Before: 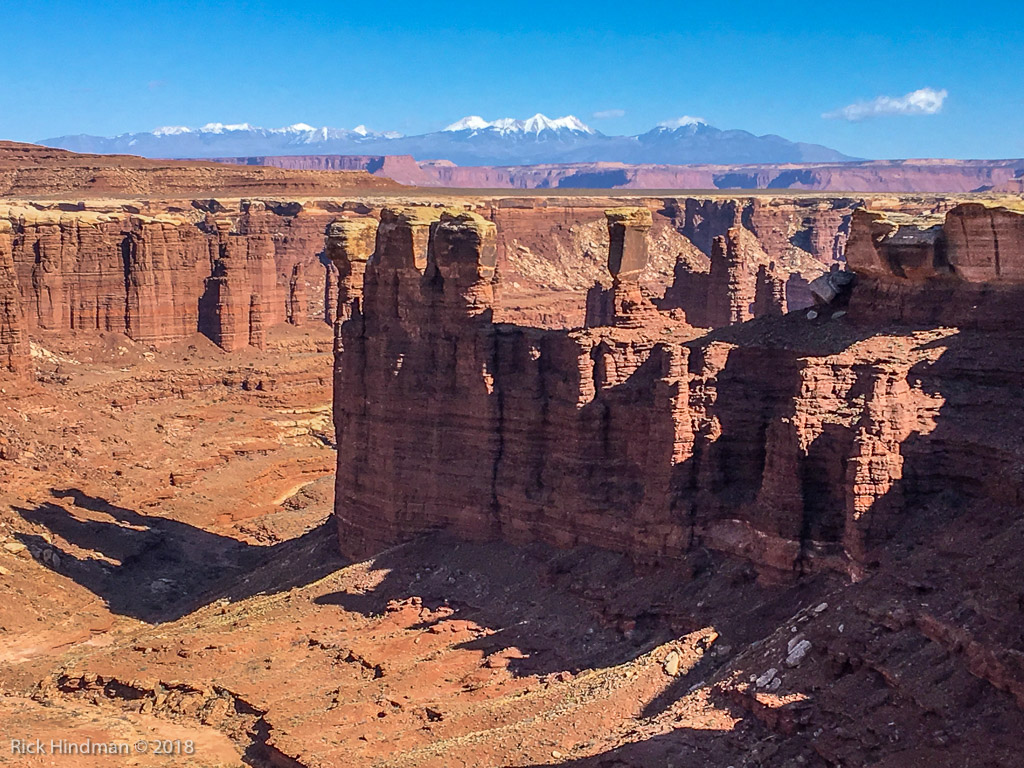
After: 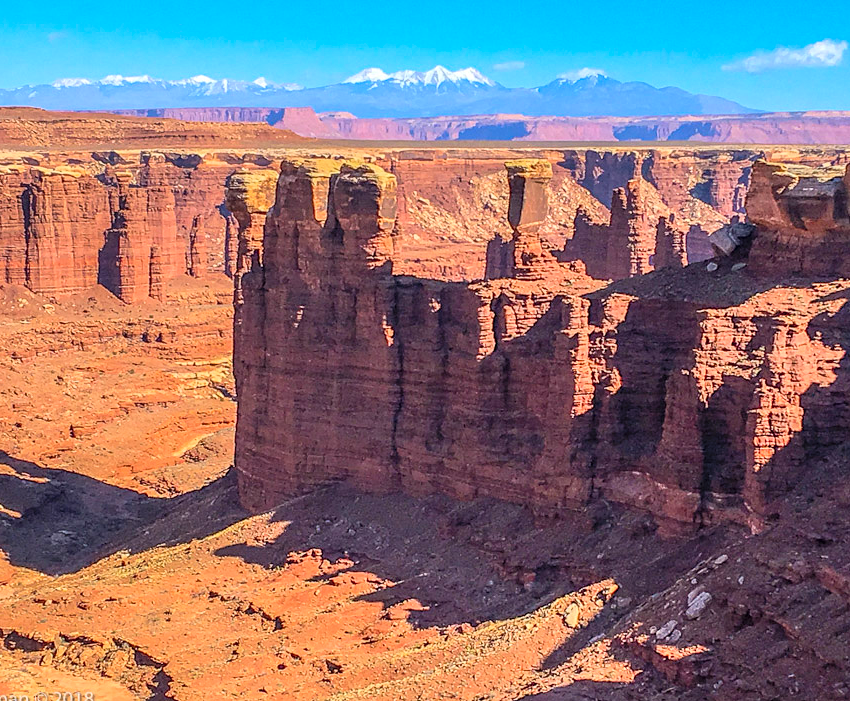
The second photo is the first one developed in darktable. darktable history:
tone equalizer: edges refinement/feathering 500, mask exposure compensation -1.57 EV, preserve details no
contrast brightness saturation: contrast 0.069, brightness 0.173, saturation 0.414
contrast equalizer: y [[0.5 ×4, 0.467, 0.376], [0.5 ×6], [0.5 ×6], [0 ×6], [0 ×6]], mix -0.994
crop: left 9.802%, top 6.255%, right 7.108%, bottom 2.393%
